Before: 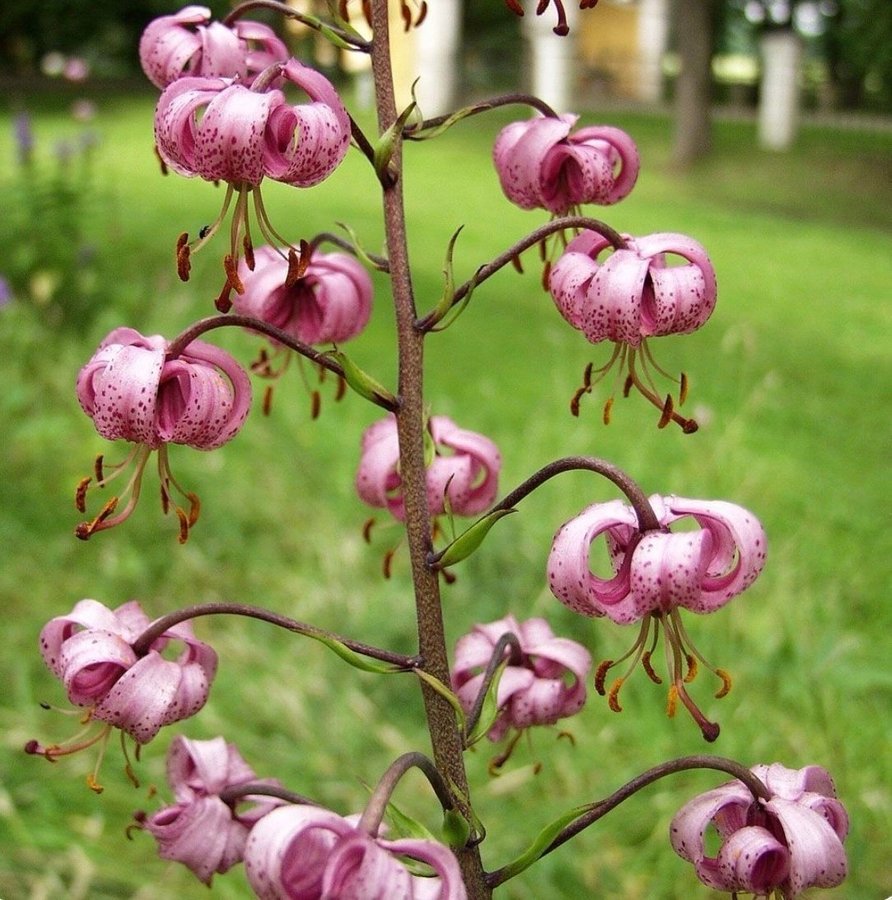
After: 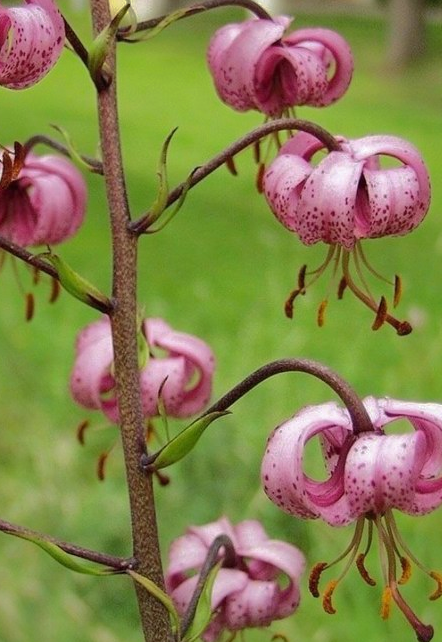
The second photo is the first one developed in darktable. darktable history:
crop: left 32.075%, top 10.976%, right 18.355%, bottom 17.596%
shadows and highlights: shadows 25, highlights -70
